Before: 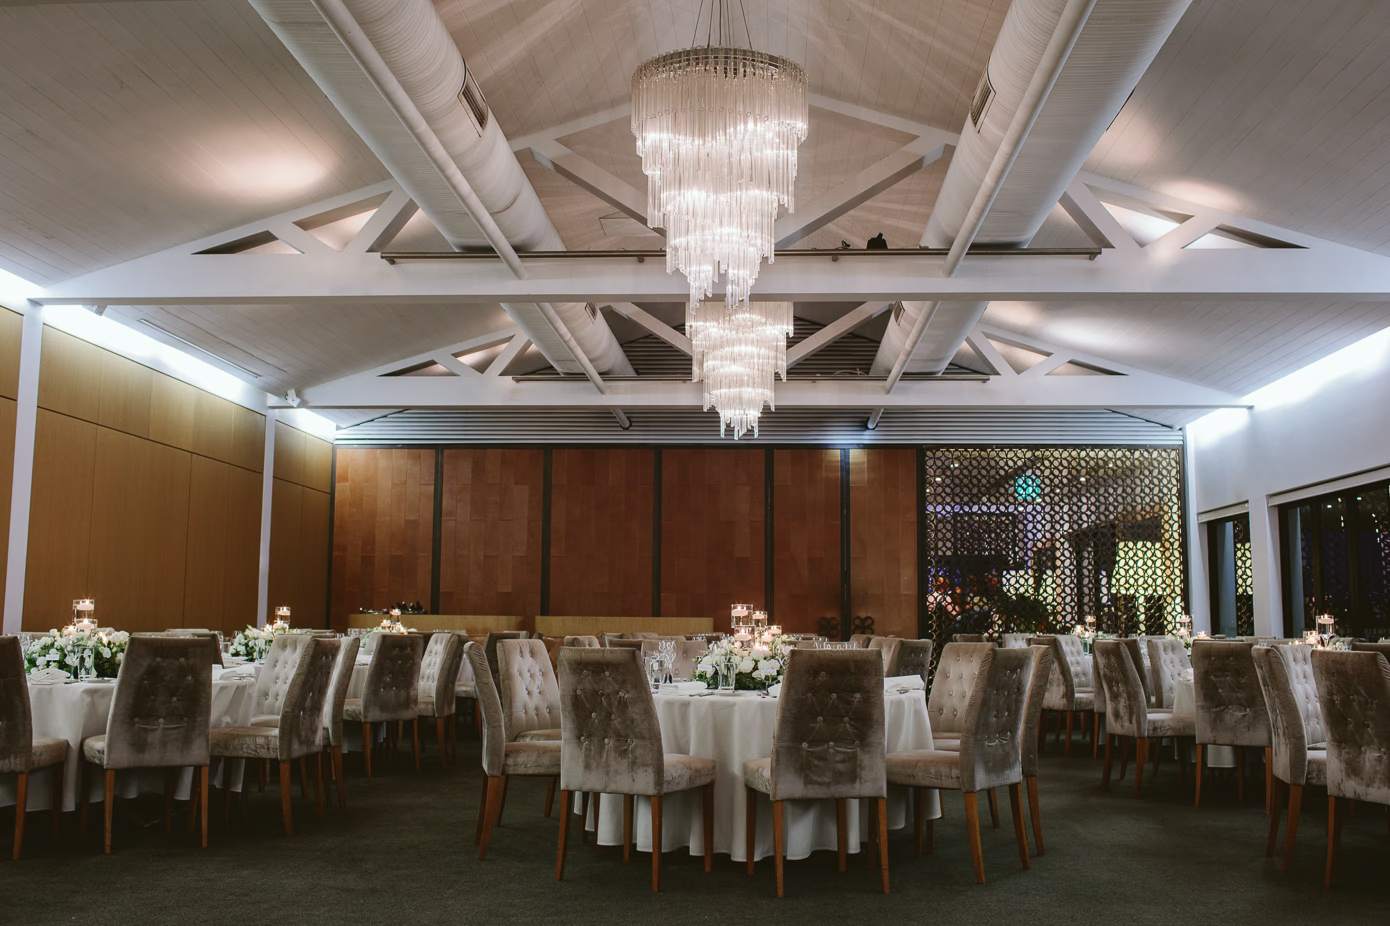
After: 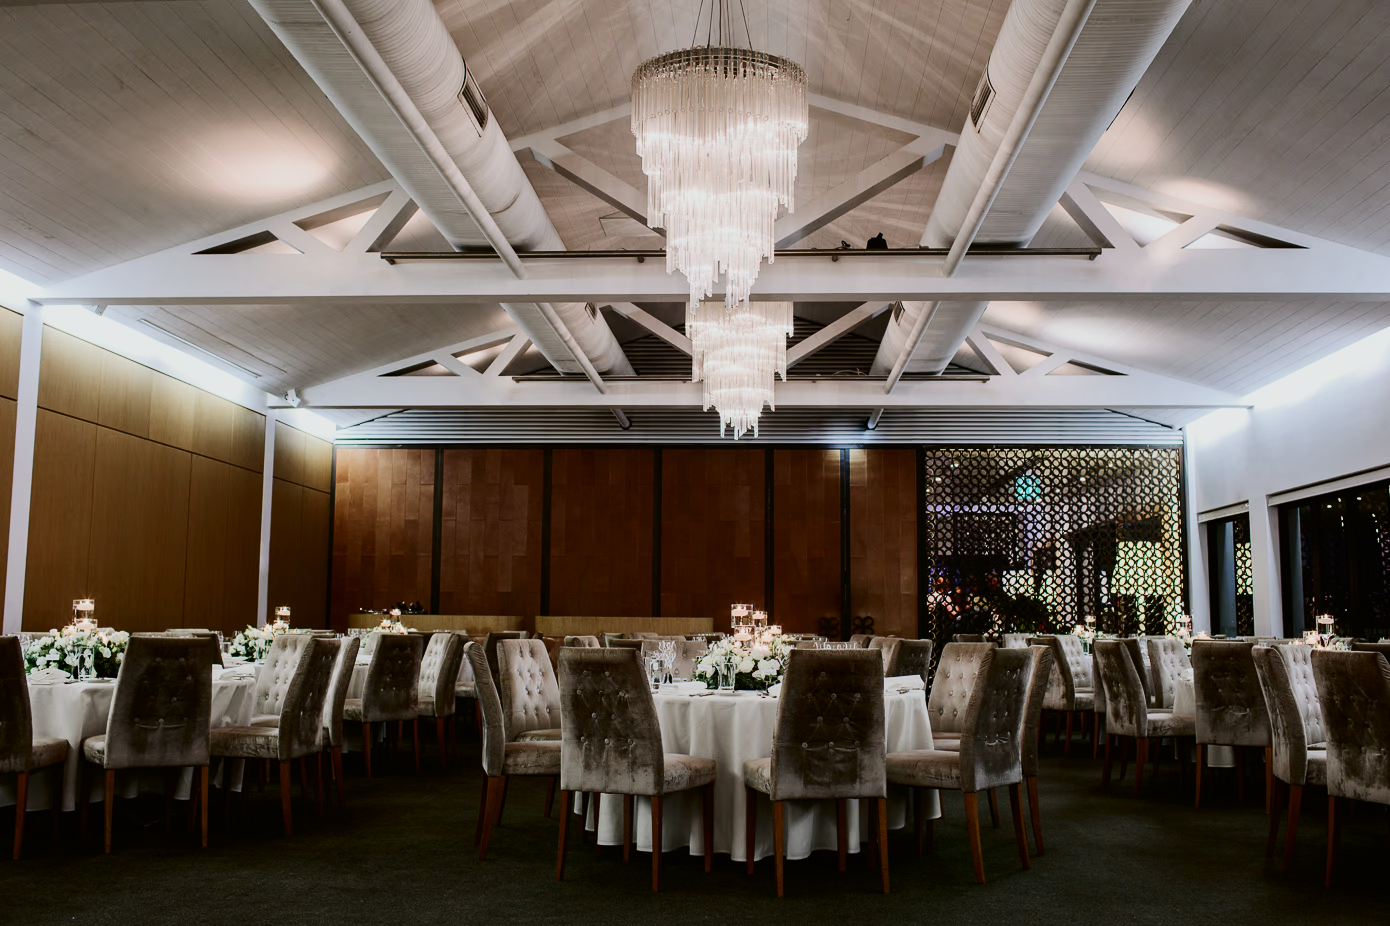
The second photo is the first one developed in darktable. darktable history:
contrast brightness saturation: contrast 0.28
filmic rgb: black relative exposure -7.65 EV, white relative exposure 4.56 EV, hardness 3.61
